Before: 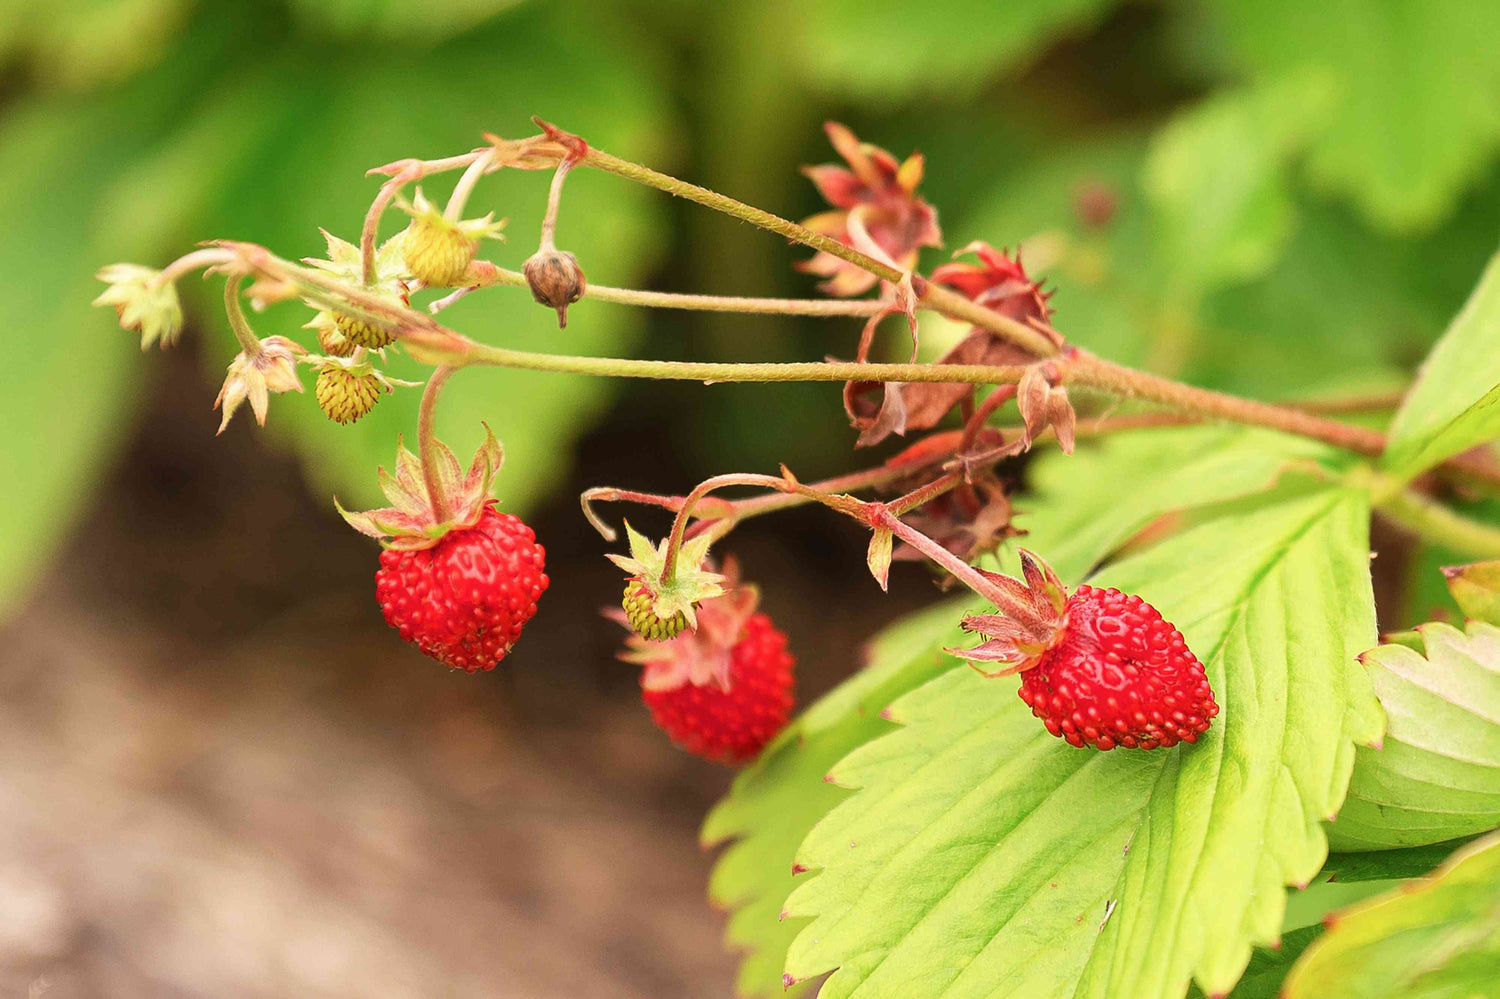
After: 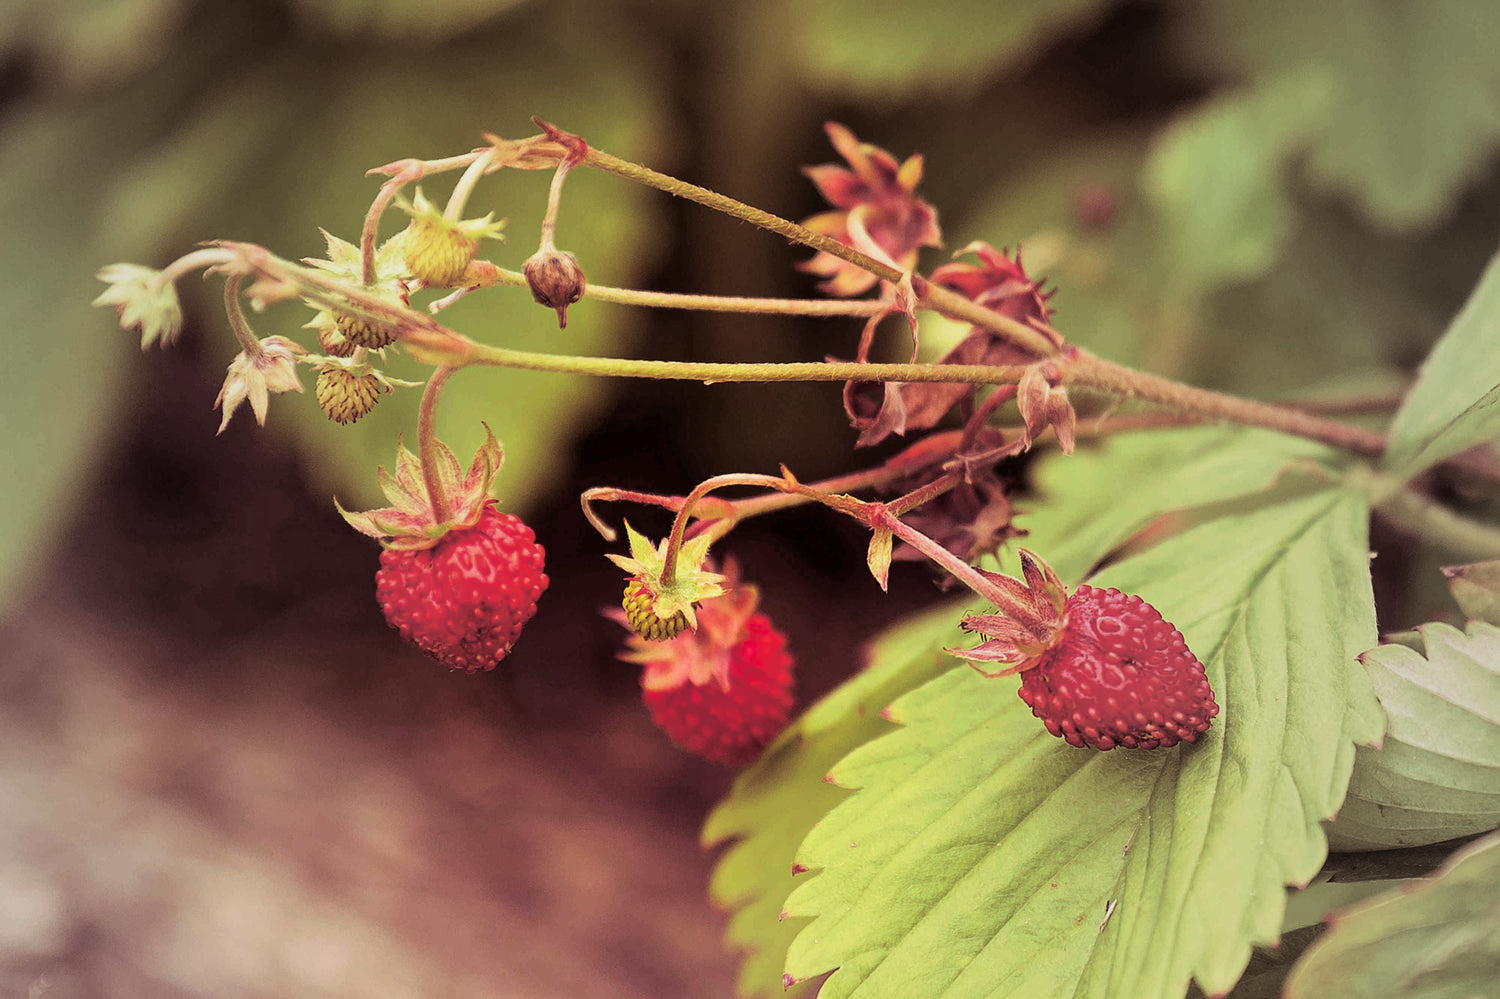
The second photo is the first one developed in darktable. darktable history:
split-toning: compress 20%
bloom: size 3%, threshold 100%, strength 0%
velvia: on, module defaults
vignetting: fall-off start 18.21%, fall-off radius 137.95%, brightness -0.207, center (-0.078, 0.066), width/height ratio 0.62, shape 0.59
color balance rgb: shadows lift › luminance -28.76%, shadows lift › chroma 15%, shadows lift › hue 270°, power › chroma 1%, power › hue 255°, highlights gain › luminance 7.14%, highlights gain › chroma 2%, highlights gain › hue 90°, global offset › luminance -0.29%, global offset › hue 260°, perceptual saturation grading › global saturation 20%, perceptual saturation grading › highlights -13.92%, perceptual saturation grading › shadows 50%
exposure: exposure -0.21 EV, compensate highlight preservation false
